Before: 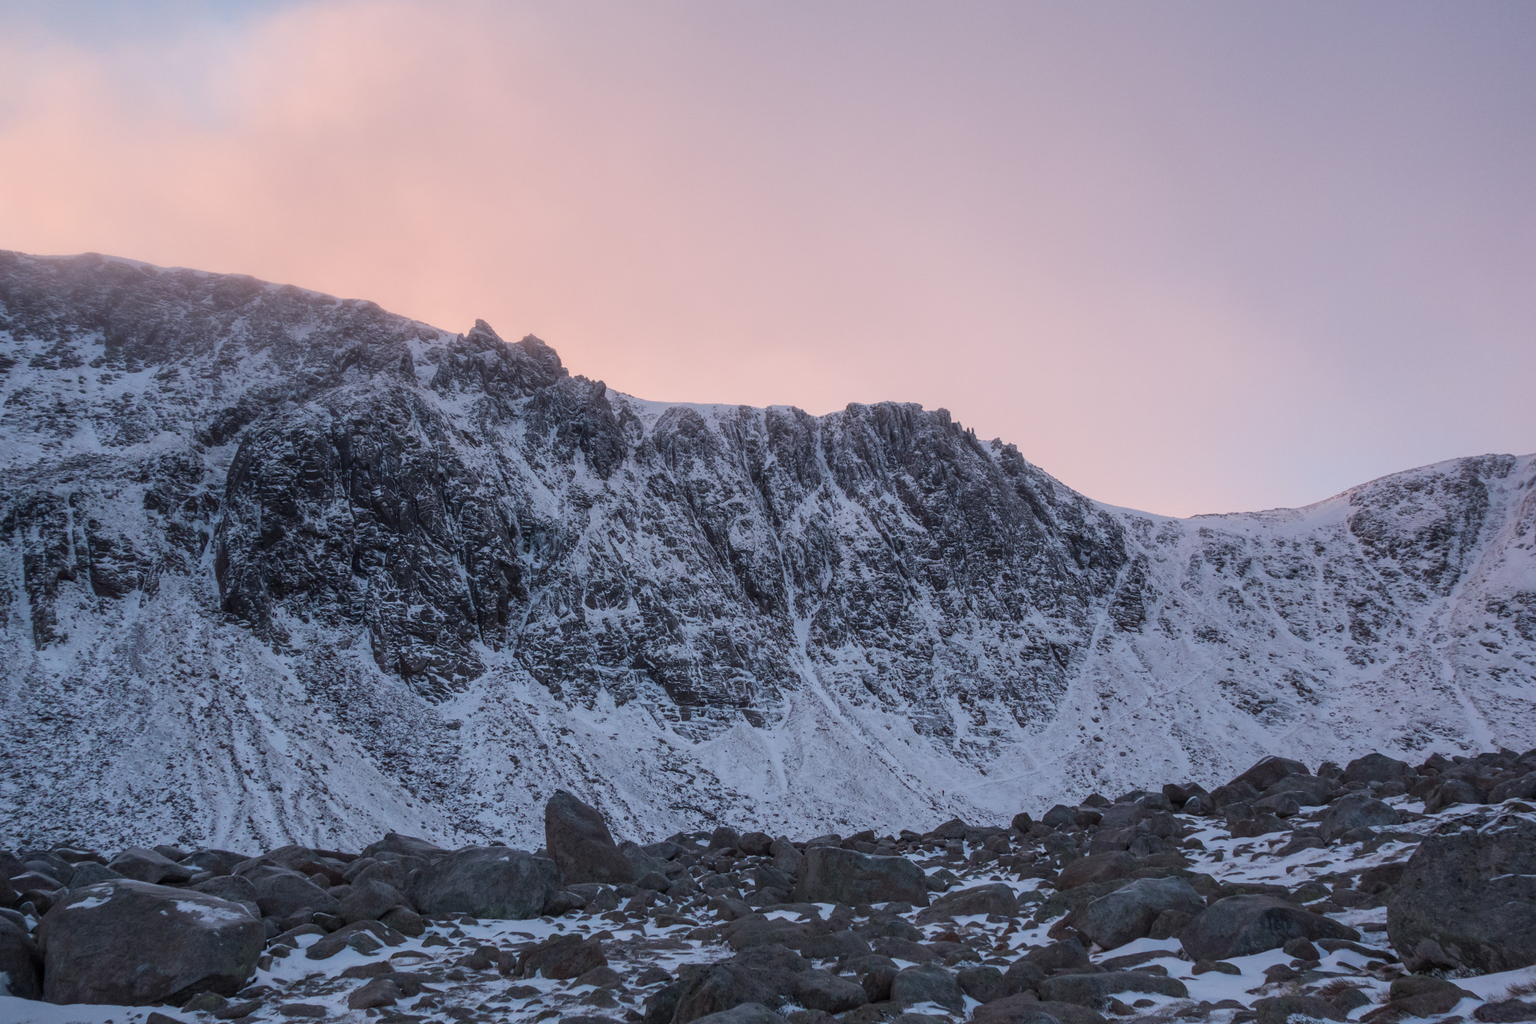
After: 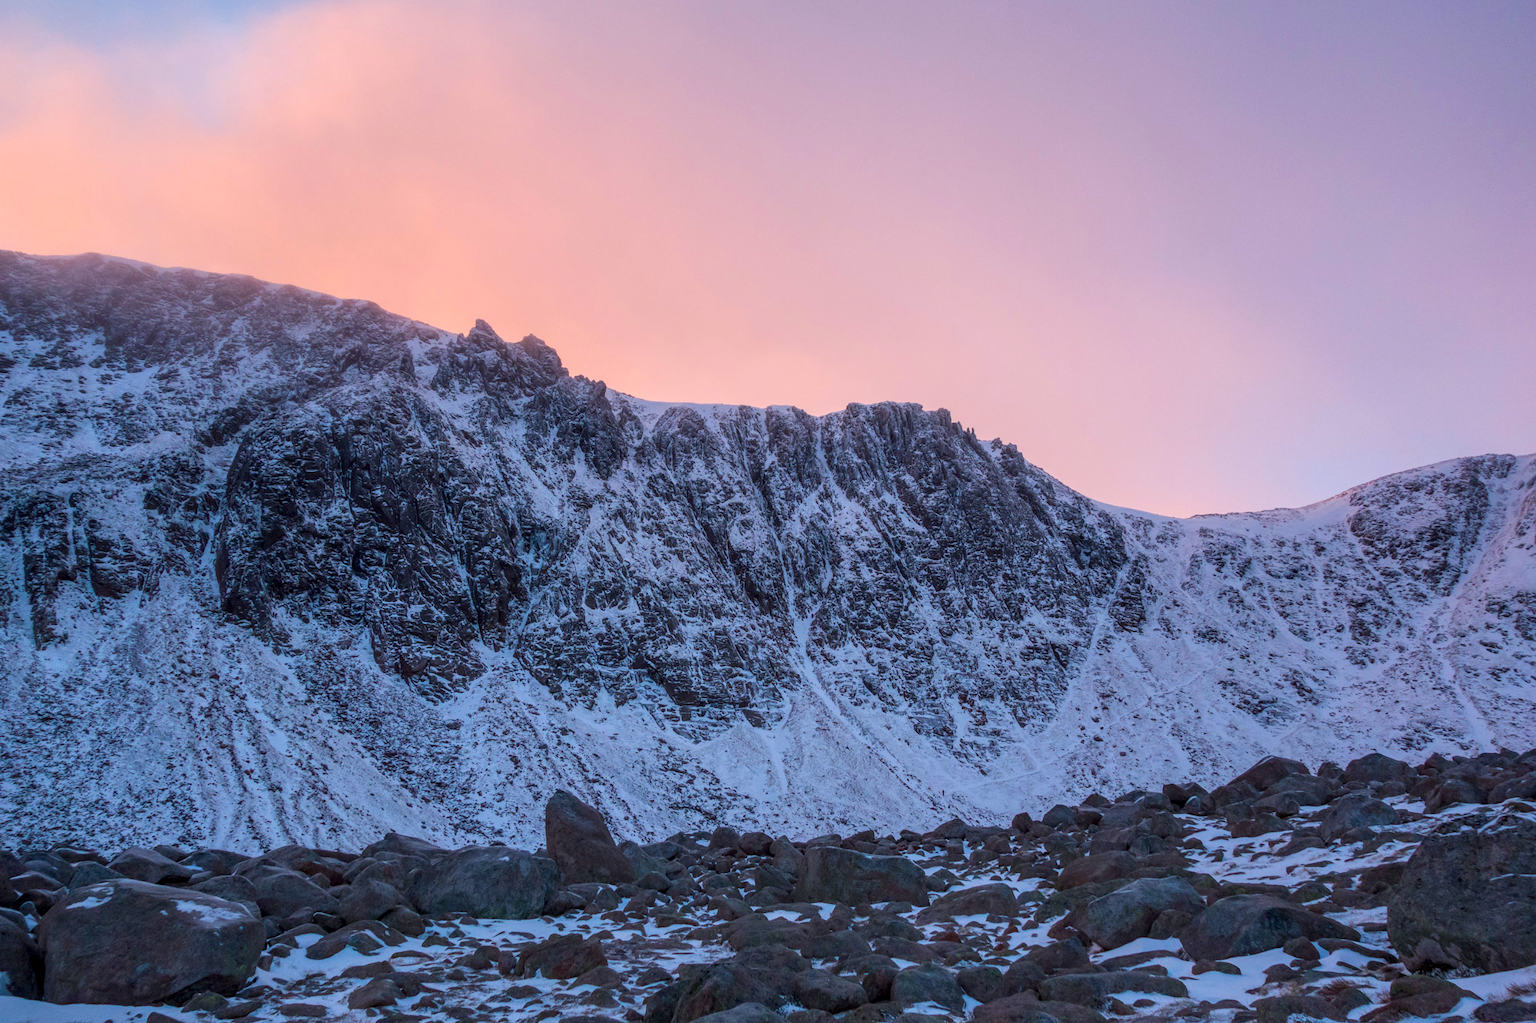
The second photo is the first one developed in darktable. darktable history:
color balance rgb: linear chroma grading › global chroma 25%, perceptual saturation grading › global saturation 50%
local contrast: on, module defaults
